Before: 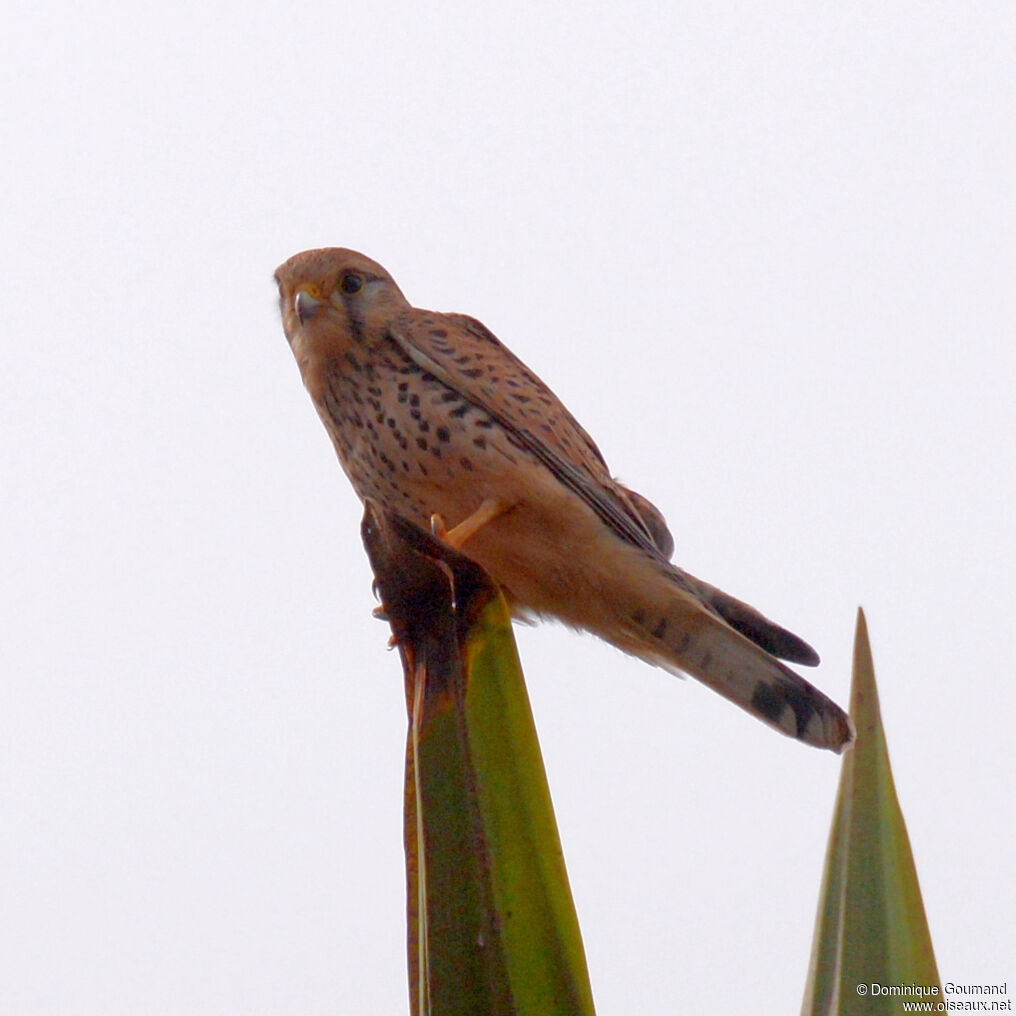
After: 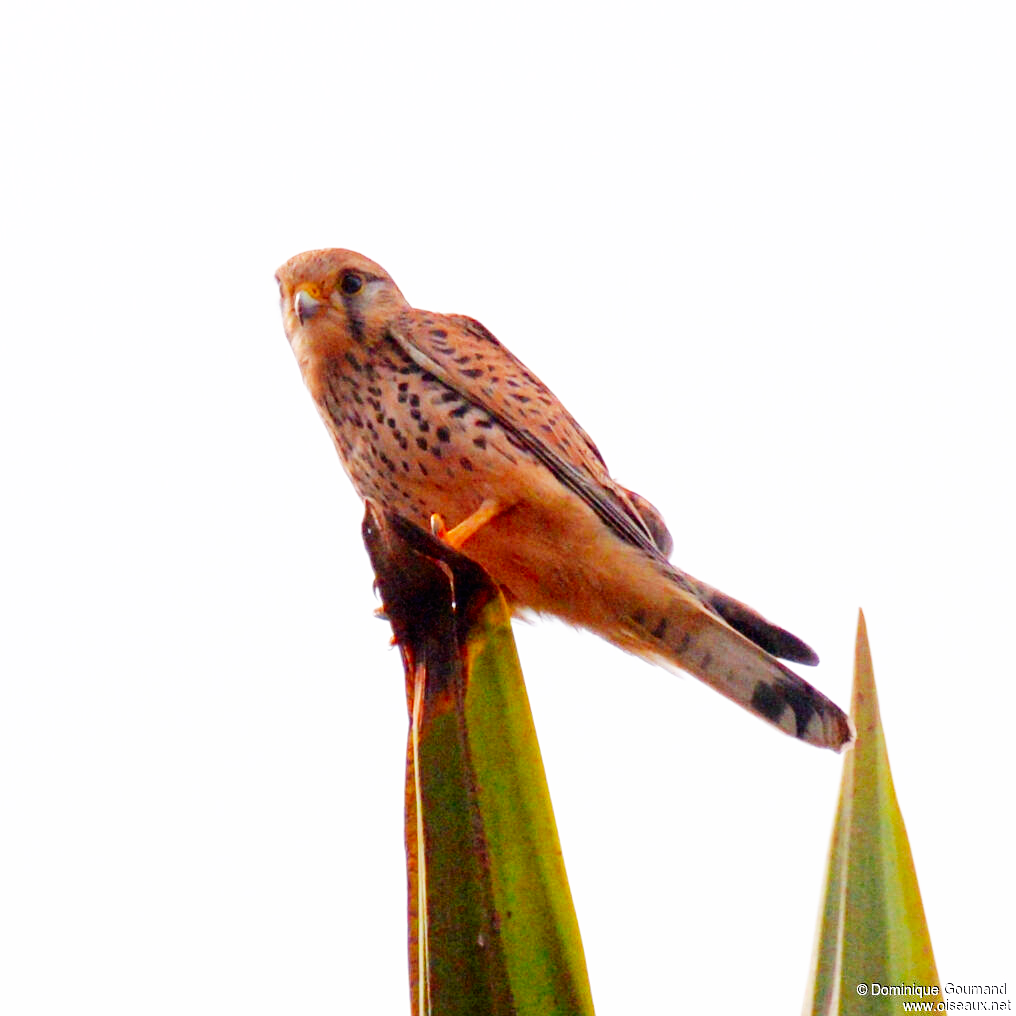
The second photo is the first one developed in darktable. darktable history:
contrast brightness saturation: contrast 0.04, saturation 0.07
base curve: curves: ch0 [(0, 0) (0.007, 0.004) (0.027, 0.03) (0.046, 0.07) (0.207, 0.54) (0.442, 0.872) (0.673, 0.972) (1, 1)], preserve colors none
